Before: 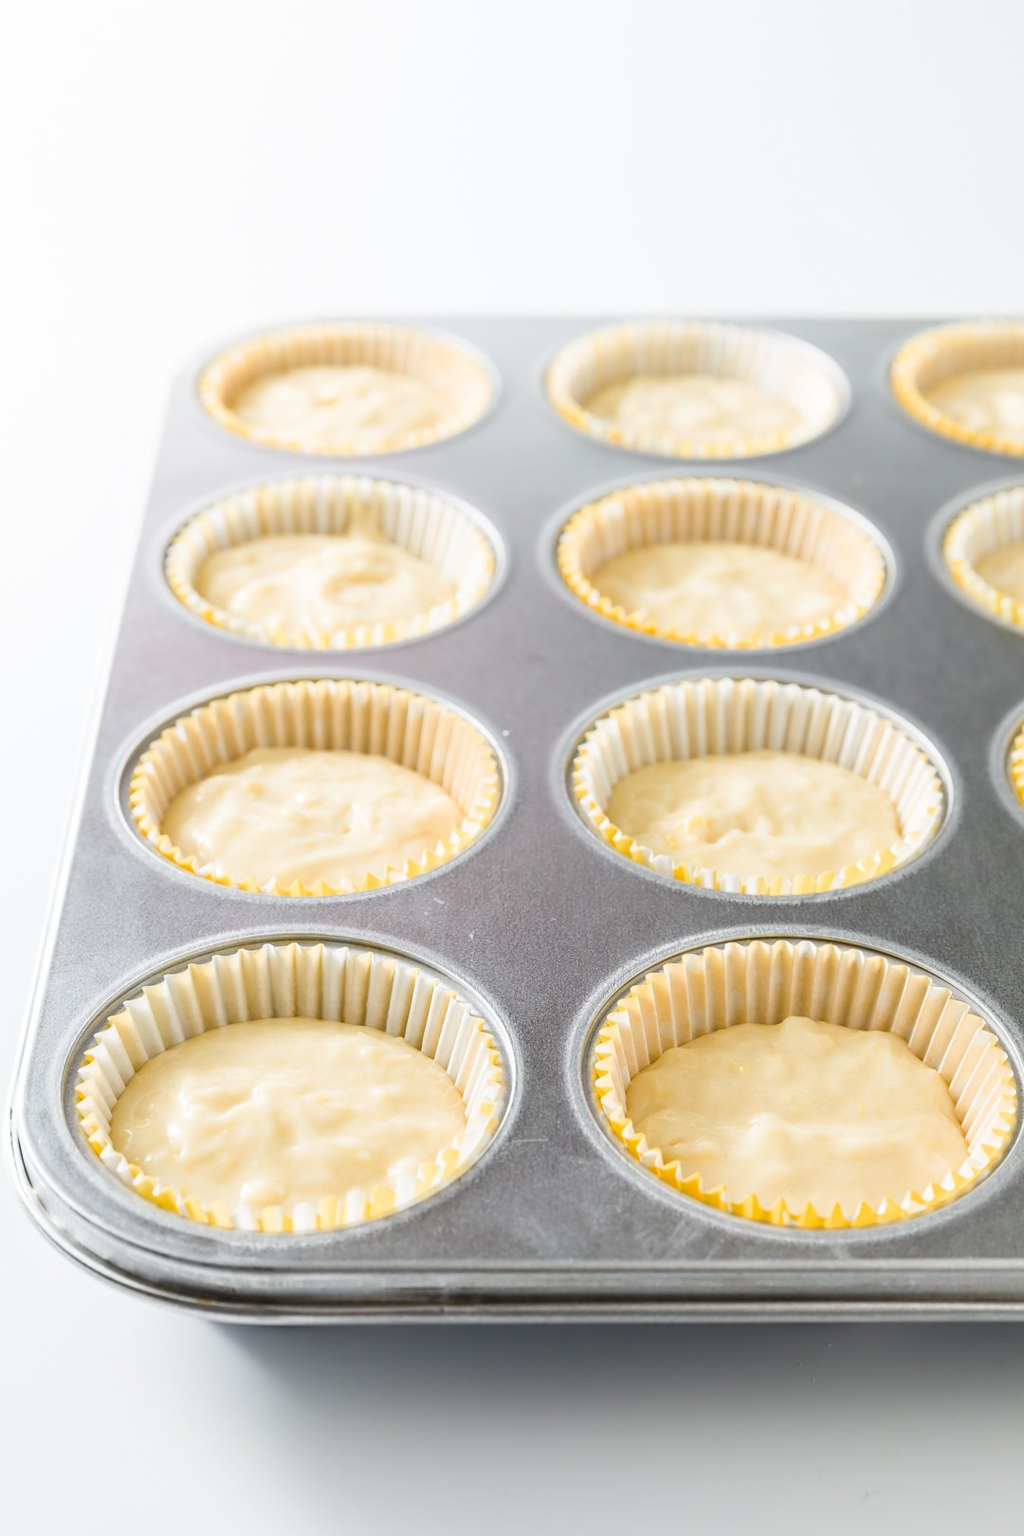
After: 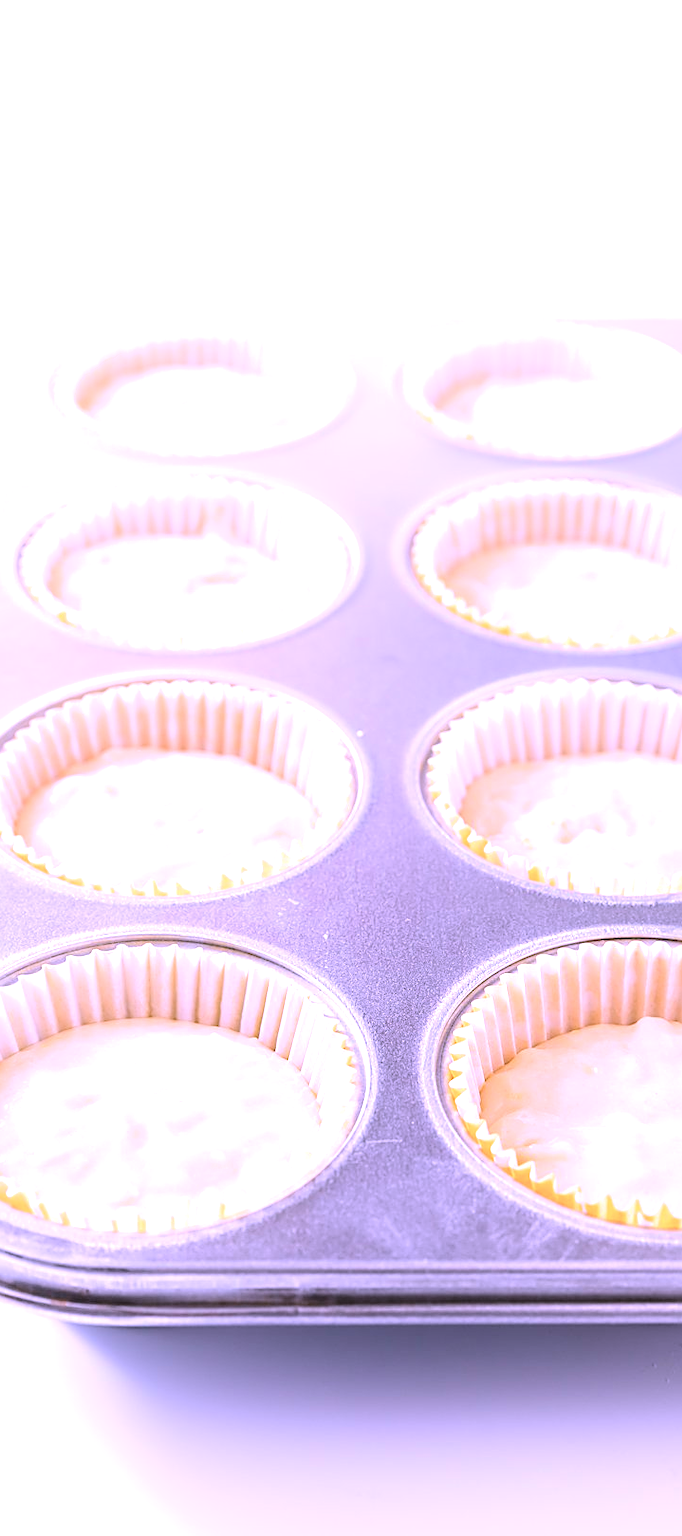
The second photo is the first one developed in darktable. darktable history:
color correction: highlights a* 15.03, highlights b* -25.07
white balance: red 1.042, blue 1.17
exposure: black level correction 0.001, exposure 0.5 EV, compensate exposure bias true, compensate highlight preservation false
sharpen: on, module defaults
shadows and highlights: radius 93.07, shadows -14.46, white point adjustment 0.23, highlights 31.48, compress 48.23%, highlights color adjustment 52.79%, soften with gaussian
crop and rotate: left 14.292%, right 19.041%
